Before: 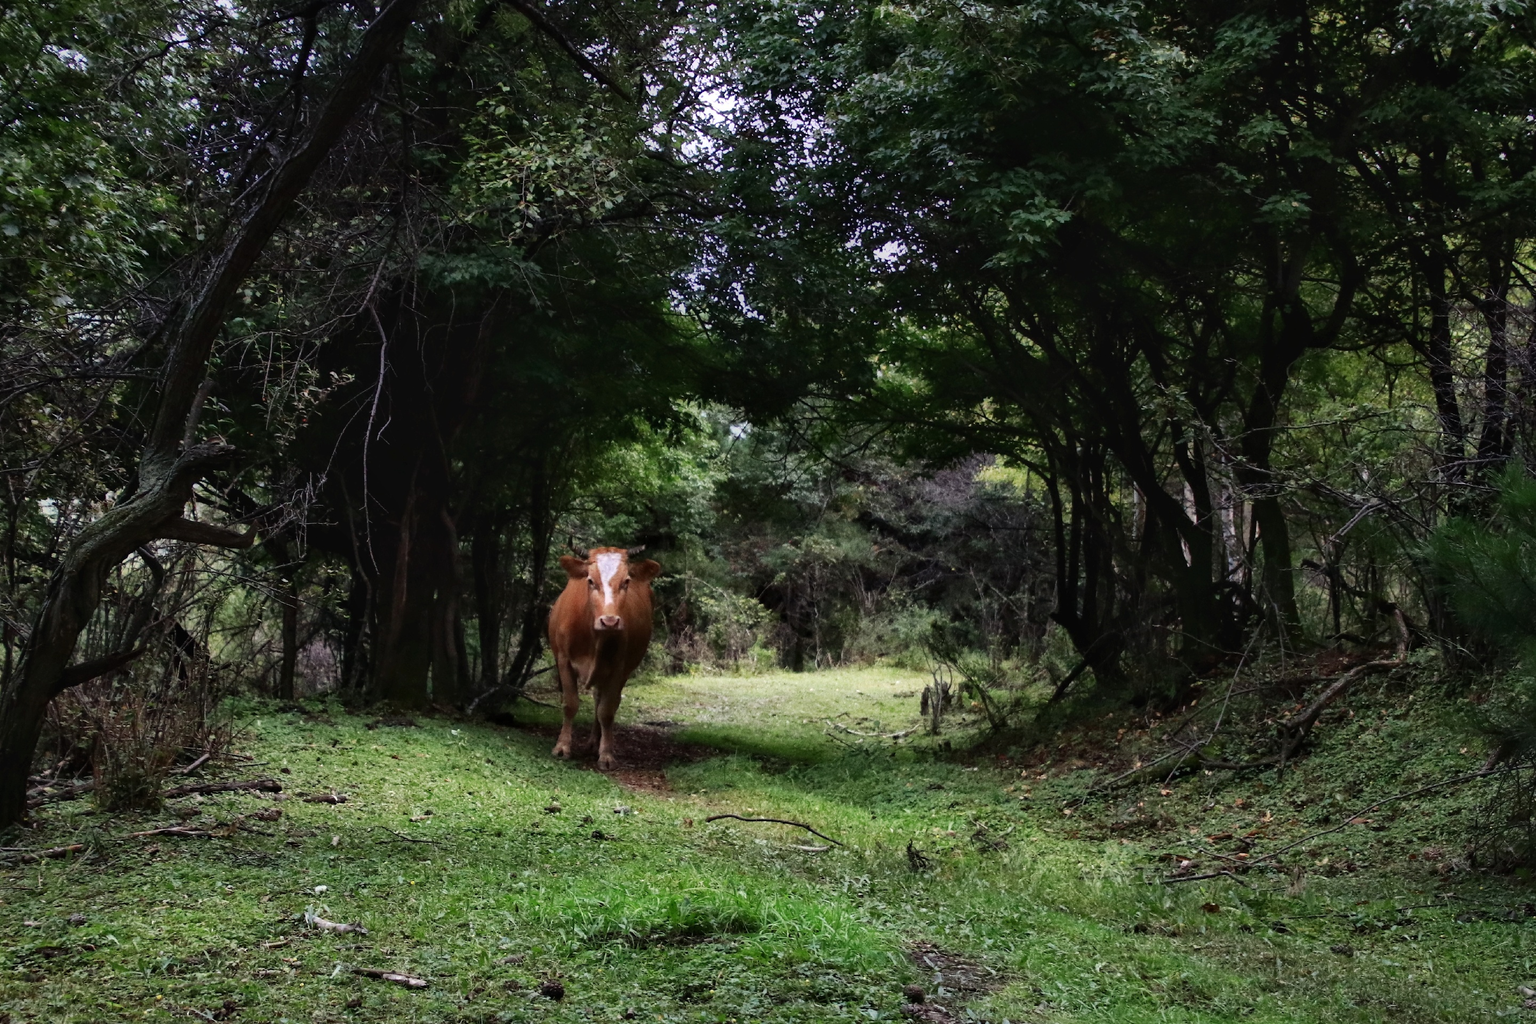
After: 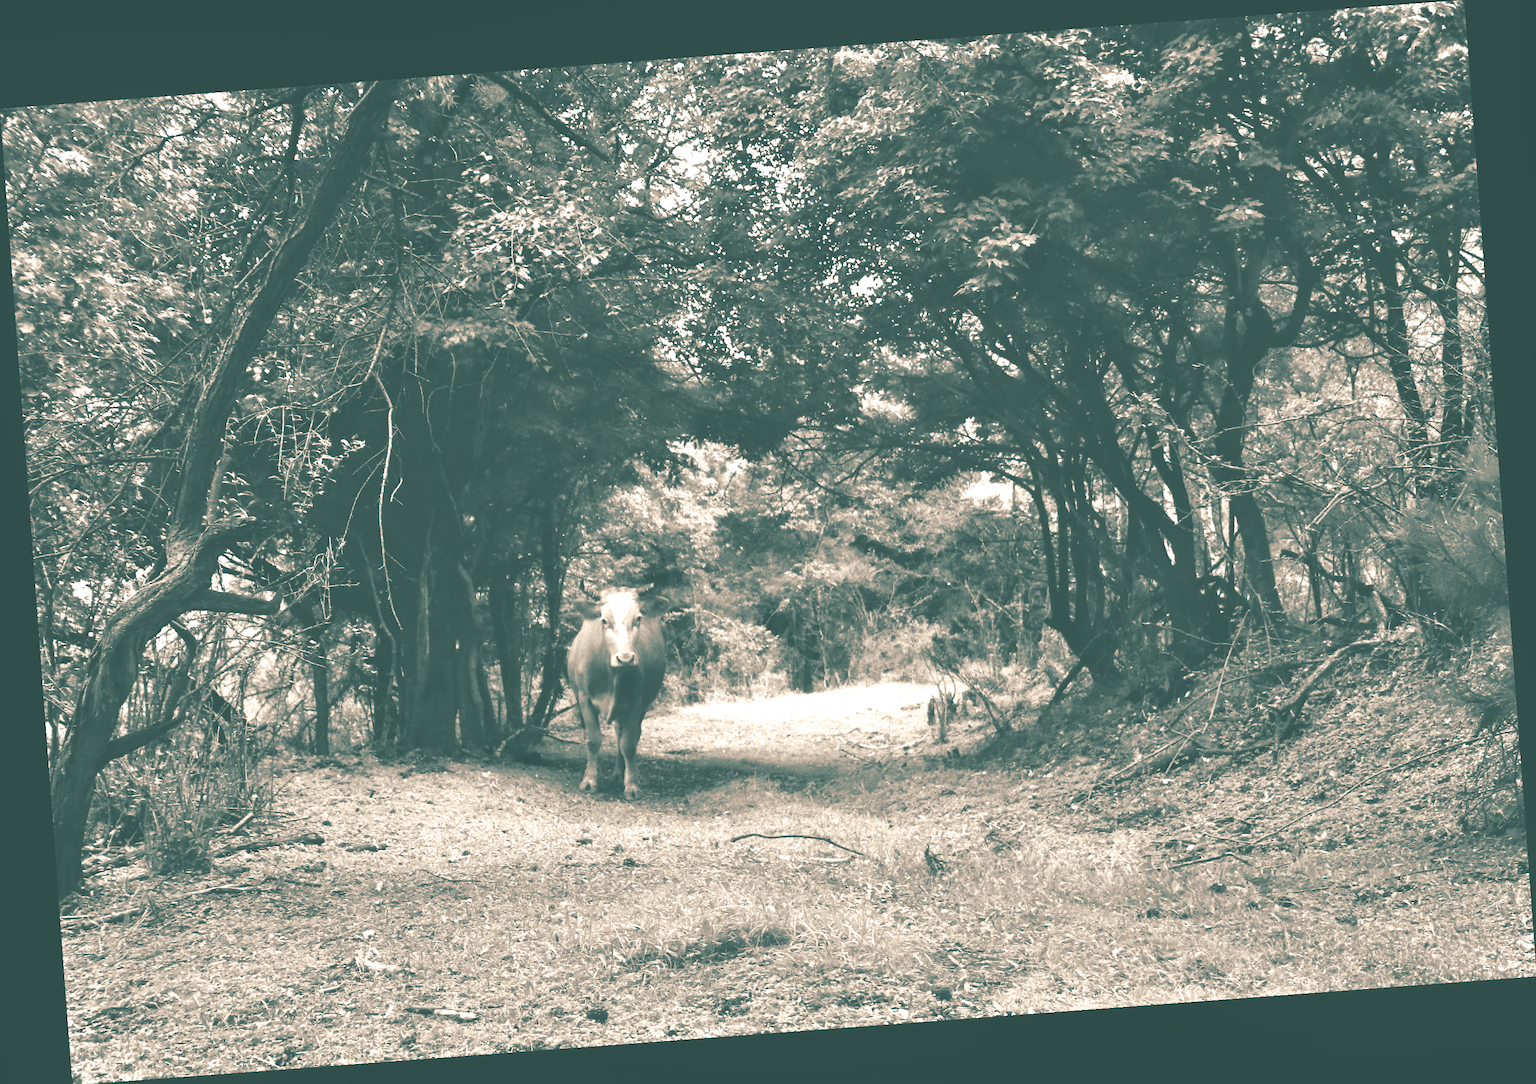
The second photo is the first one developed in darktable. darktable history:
contrast equalizer: octaves 7, y [[0.6 ×6], [0.55 ×6], [0 ×6], [0 ×6], [0 ×6]], mix -0.3
shadows and highlights: soften with gaussian
rotate and perspective: rotation -4.25°, automatic cropping off
split-toning: shadows › hue 186.43°, highlights › hue 49.29°, compress 30.29%
colorize: hue 34.49°, saturation 35.33%, source mix 100%, version 1
exposure: compensate highlight preservation false
